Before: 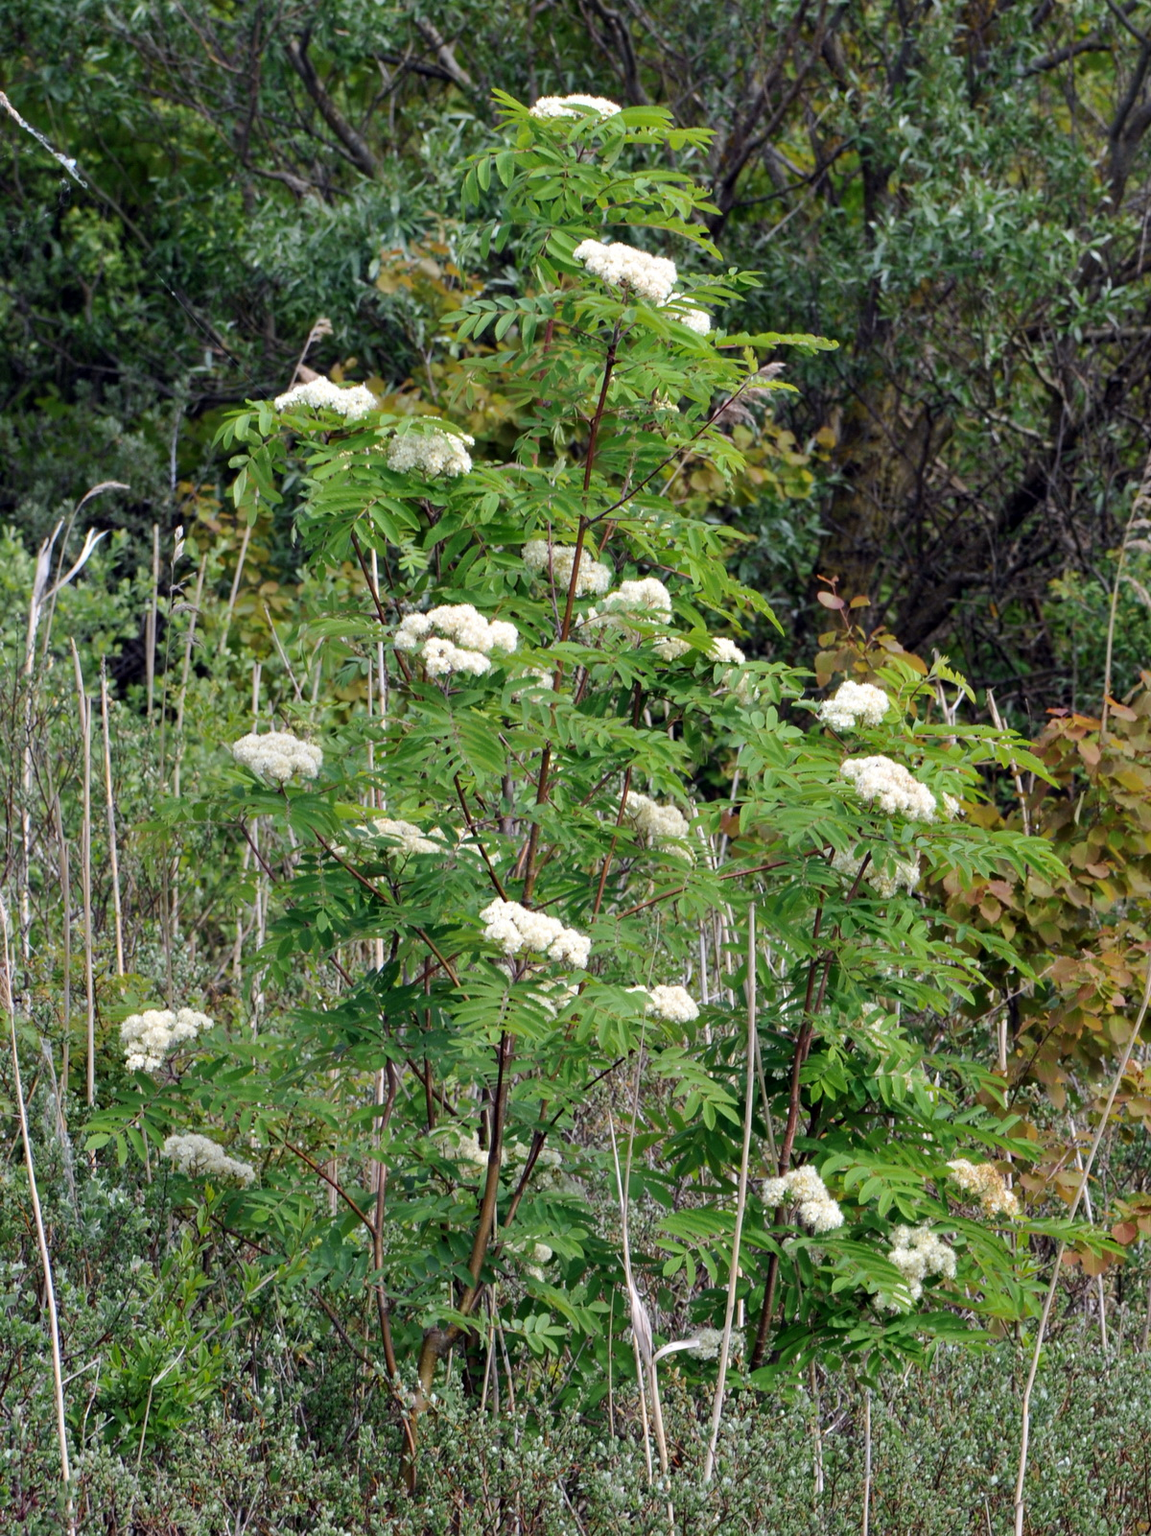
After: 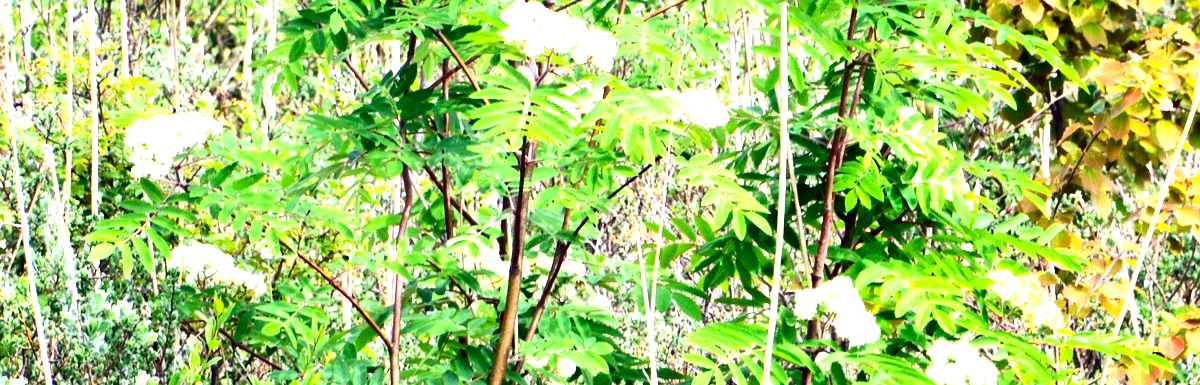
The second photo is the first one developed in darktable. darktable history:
contrast brightness saturation: contrast 0.218, brightness -0.19, saturation 0.233
crop and rotate: top 58.649%, bottom 17.283%
exposure: black level correction 0, exposure 2.097 EV, compensate exposure bias true, compensate highlight preservation false
